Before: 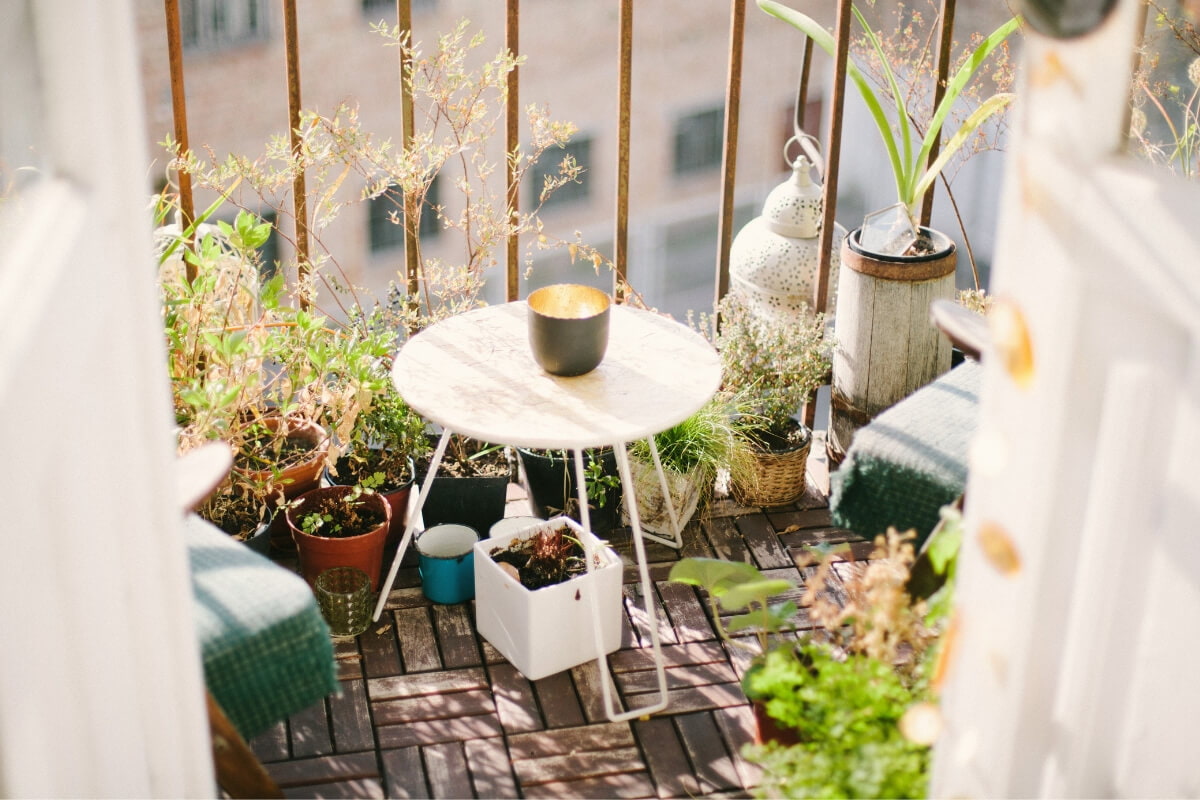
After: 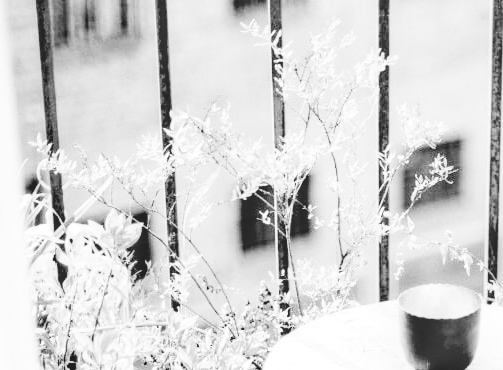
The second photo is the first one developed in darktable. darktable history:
contrast brightness saturation: contrast 0.53, brightness 0.47, saturation -1
shadows and highlights: low approximation 0.01, soften with gaussian
white balance: red 1, blue 1
crop and rotate: left 10.817%, top 0.062%, right 47.194%, bottom 53.626%
local contrast: on, module defaults
